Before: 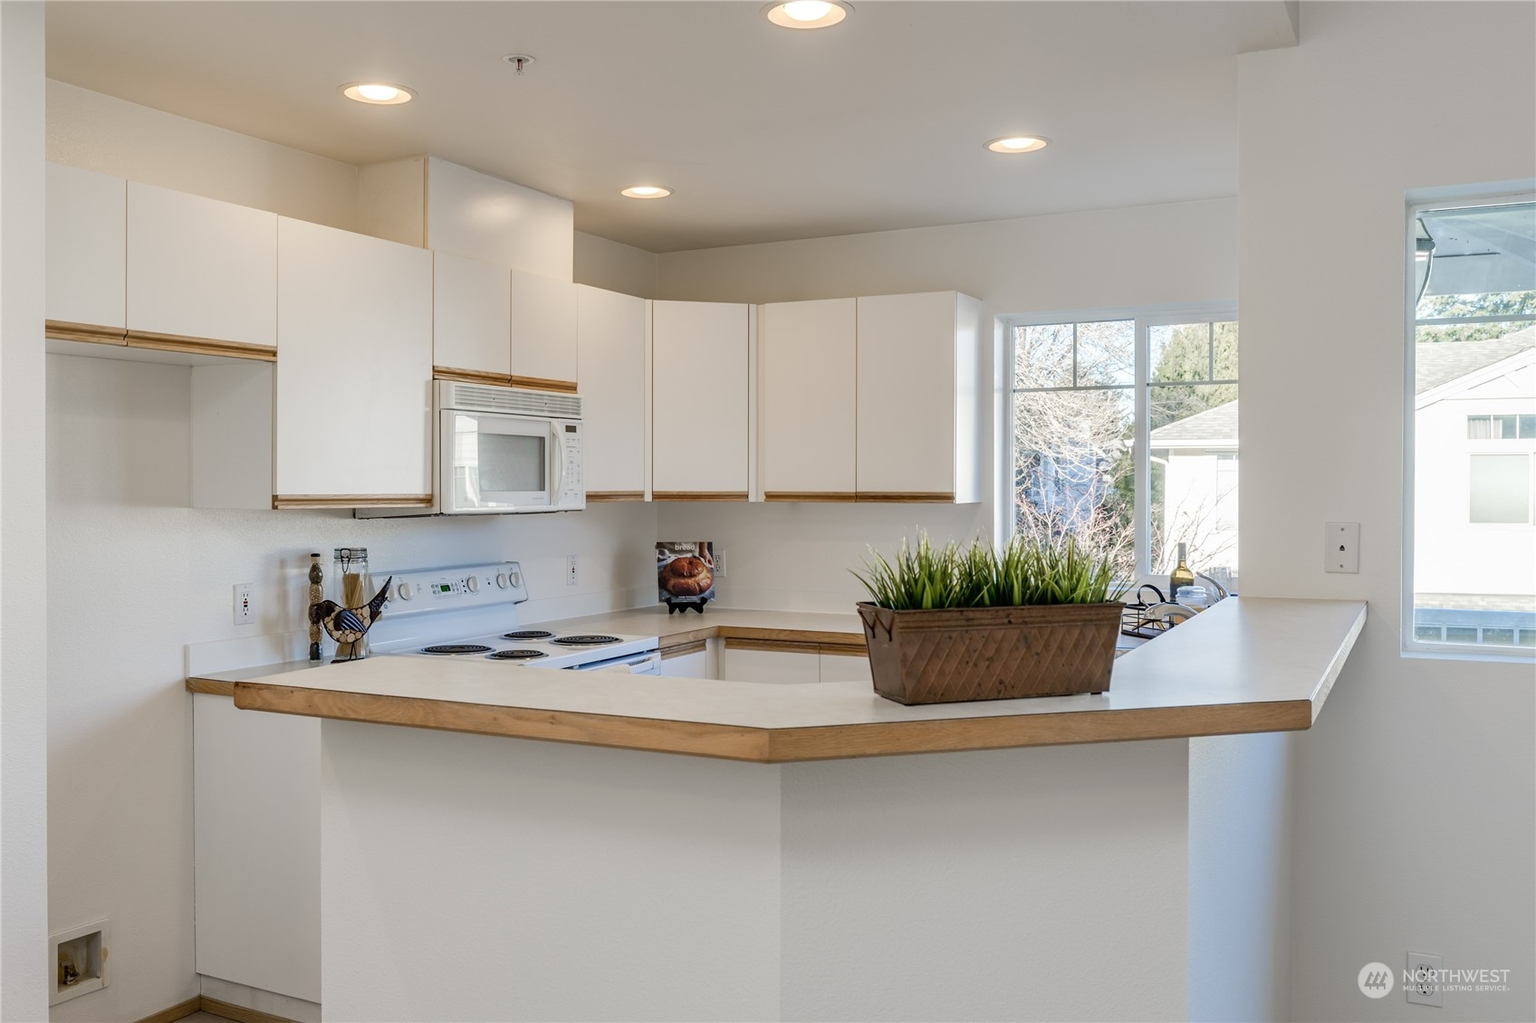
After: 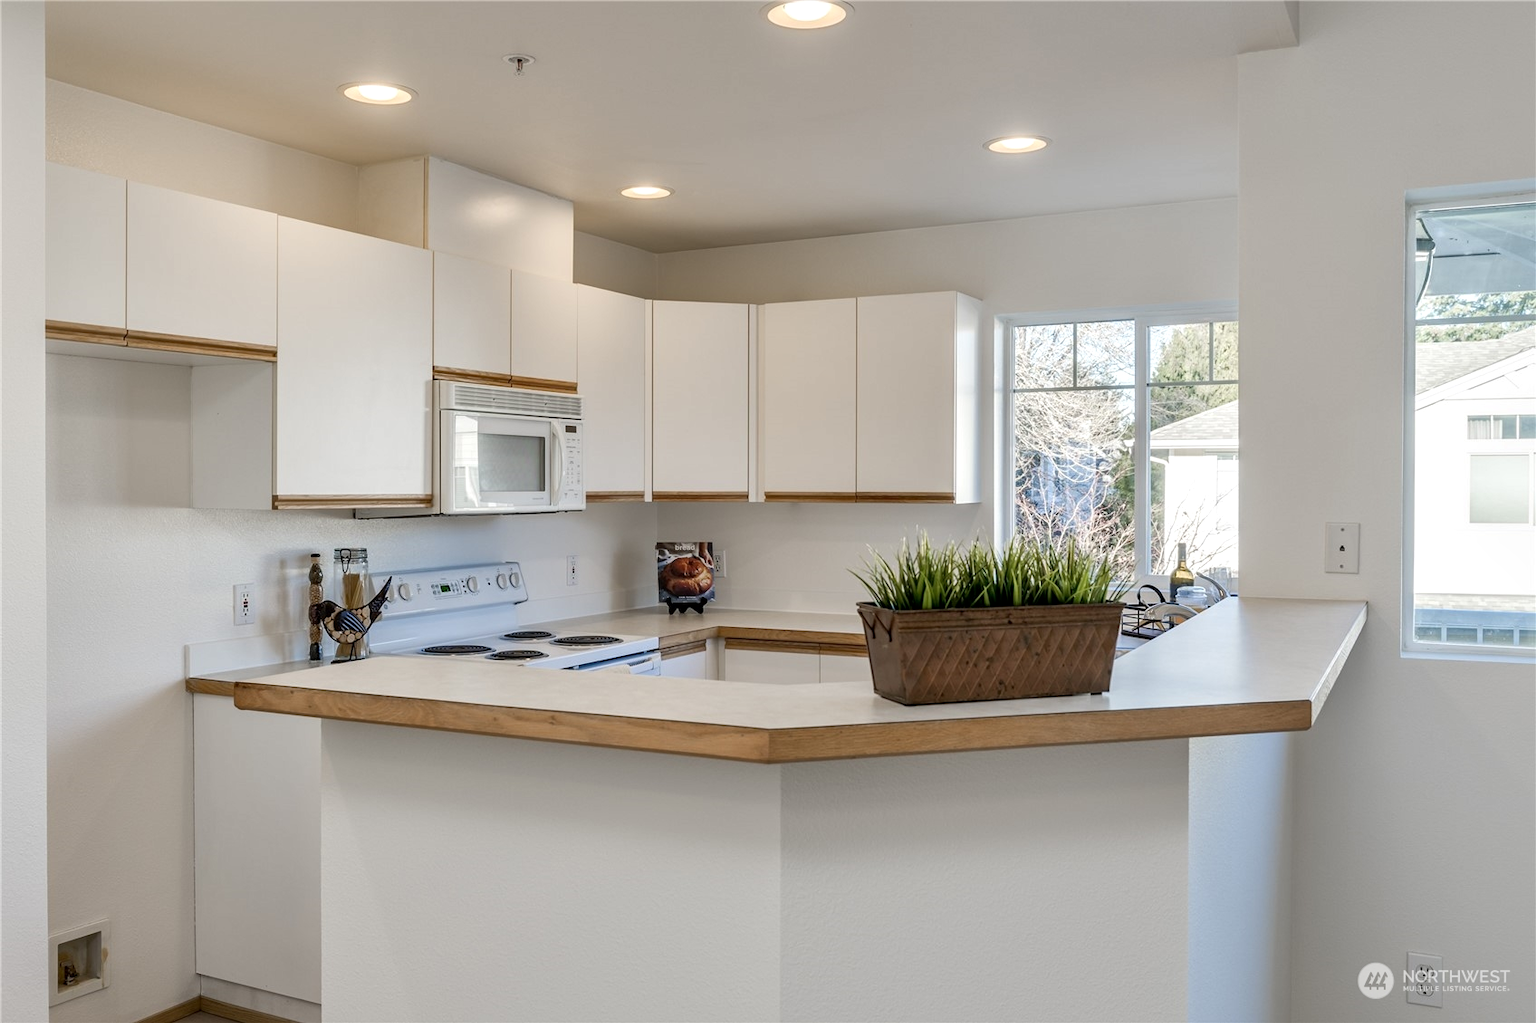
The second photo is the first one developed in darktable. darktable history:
local contrast: mode bilateral grid, contrast 20, coarseness 50, detail 130%, midtone range 0.2
exposure: compensate highlight preservation false
